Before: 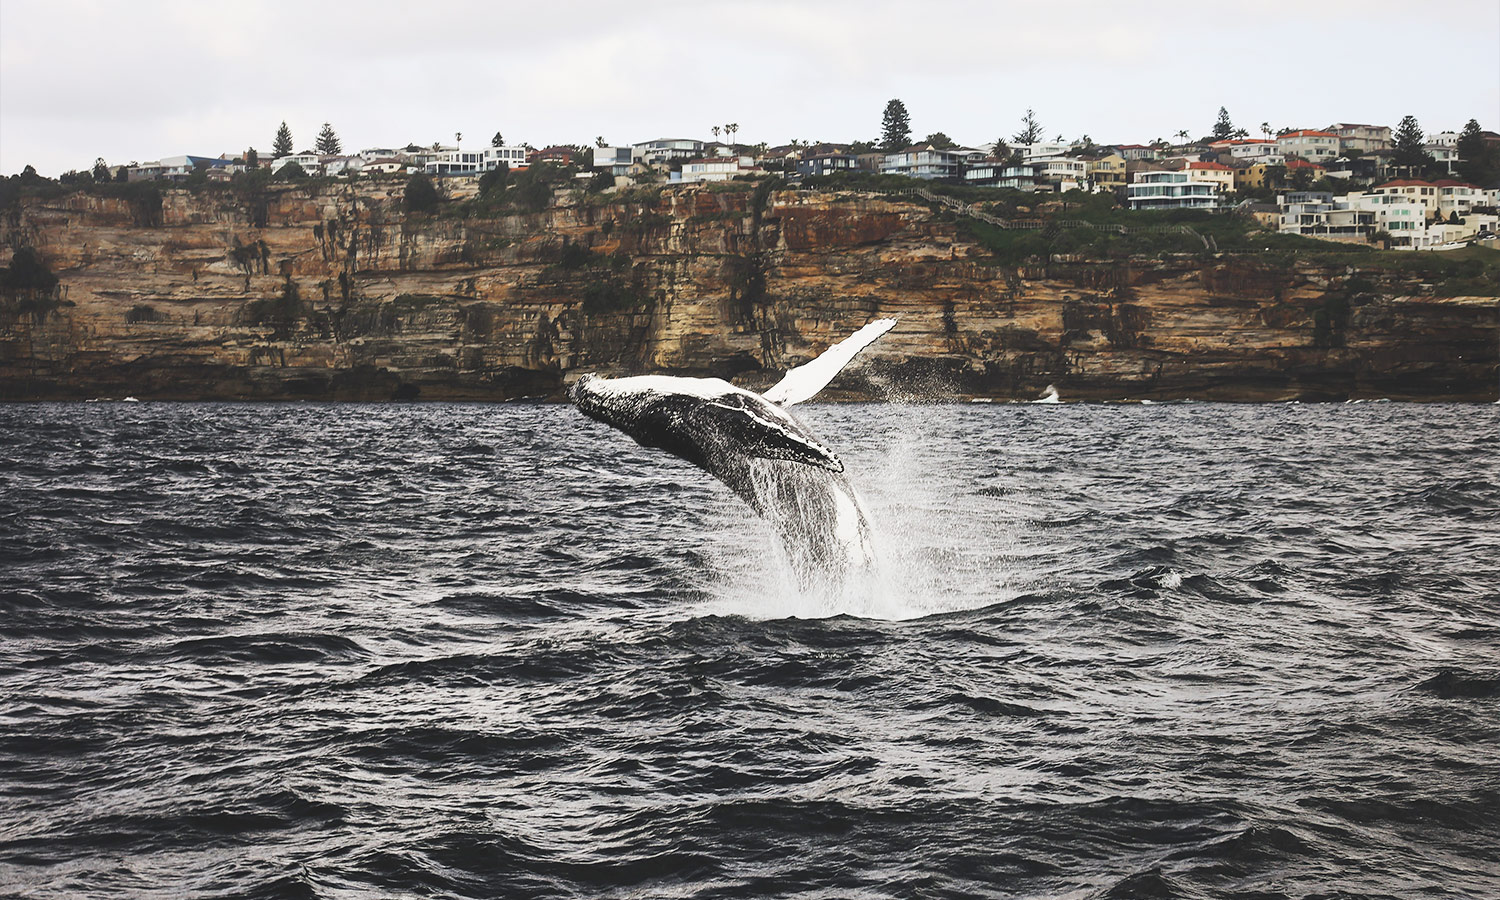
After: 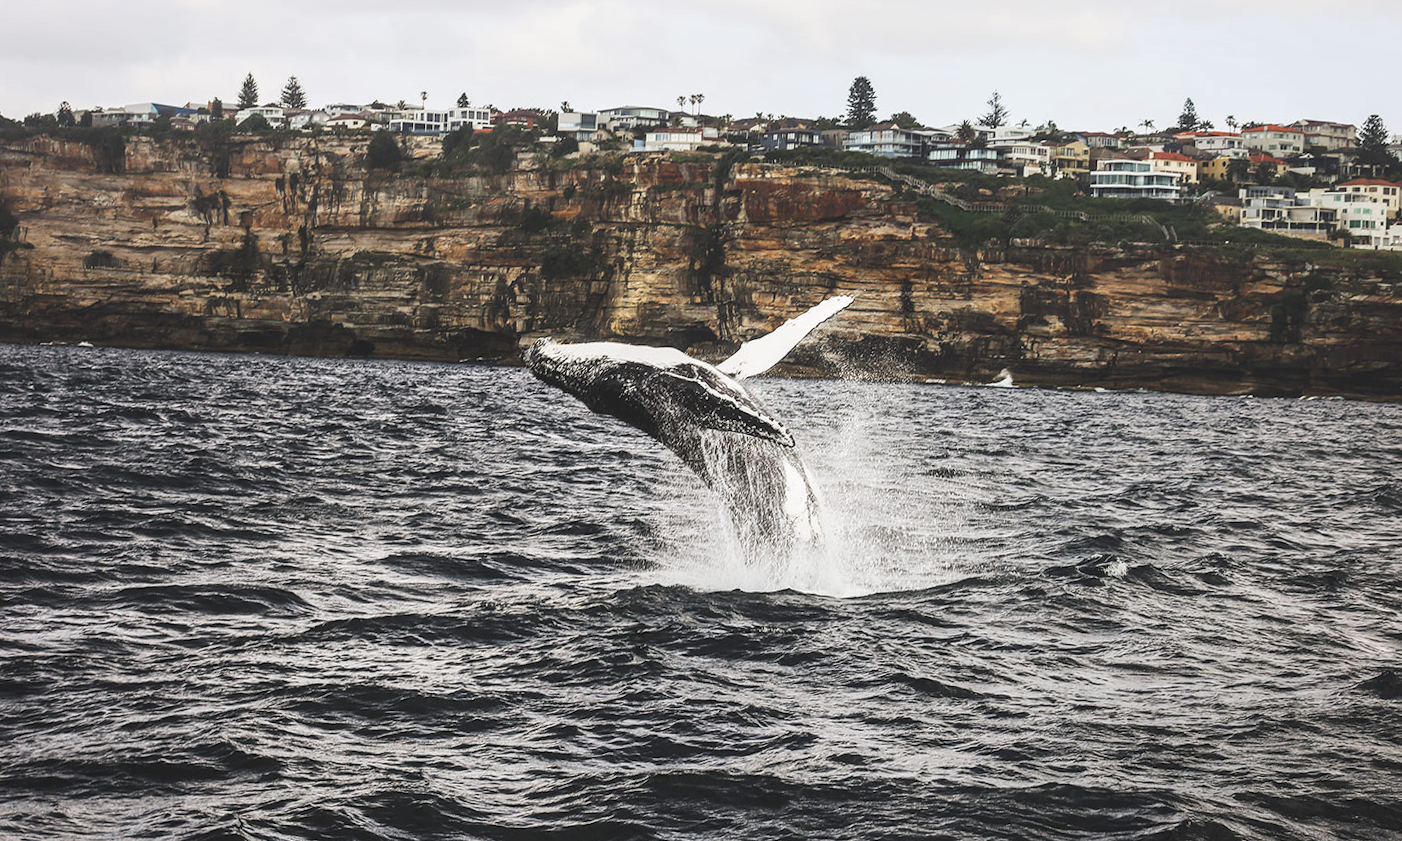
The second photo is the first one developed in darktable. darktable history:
exposure: compensate exposure bias true, compensate highlight preservation false
local contrast: on, module defaults
haze removal: strength 0.01, distance 0.245, adaptive false
crop and rotate: angle -2.42°
